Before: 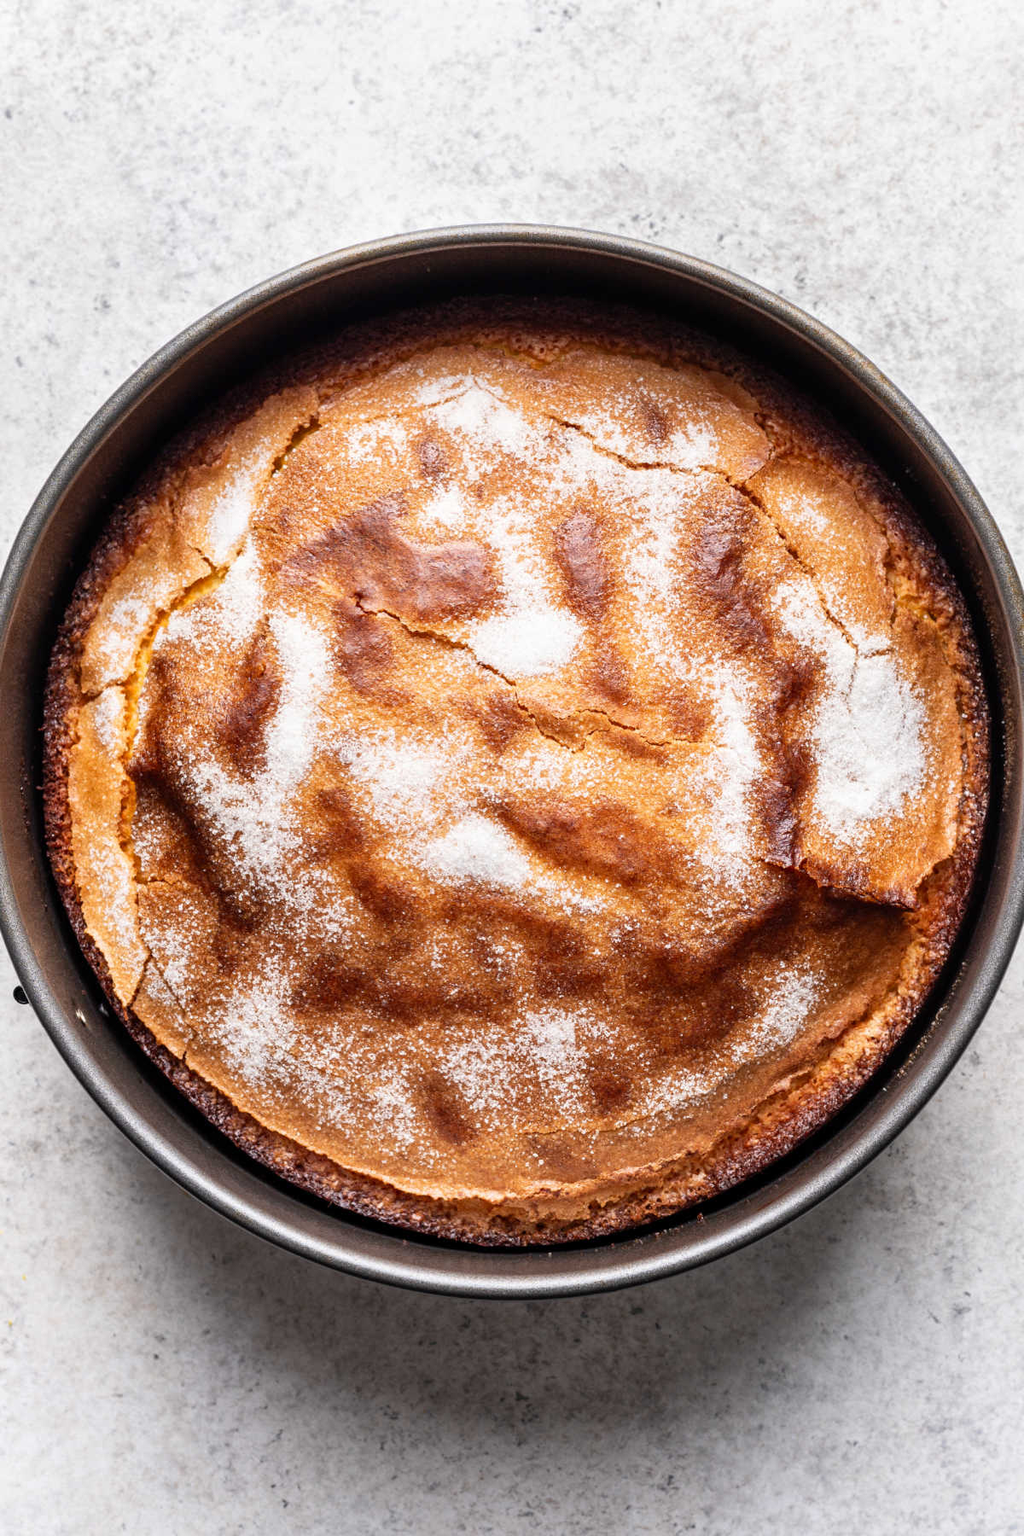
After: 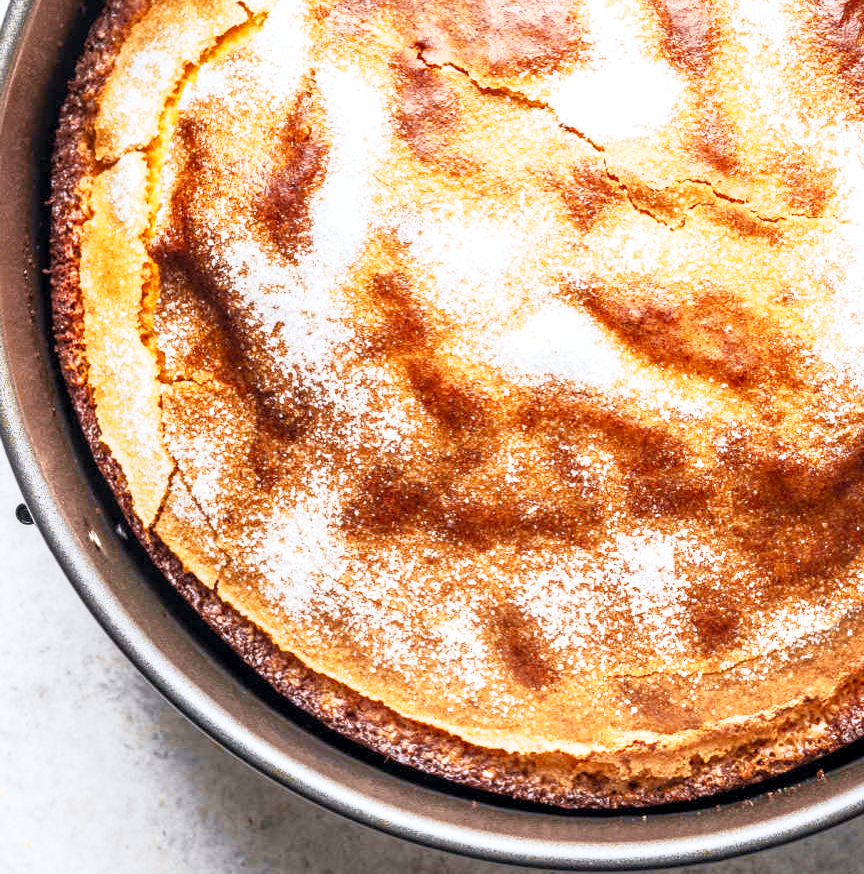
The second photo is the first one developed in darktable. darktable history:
local contrast: on, module defaults
crop: top 36.272%, right 27.976%, bottom 15.15%
tone curve: curves: ch0 [(0, 0) (0.15, 0.17) (0.452, 0.437) (0.611, 0.588) (0.751, 0.749) (1, 1)]; ch1 [(0, 0) (0.325, 0.327) (0.412, 0.45) (0.453, 0.484) (0.5, 0.499) (0.541, 0.55) (0.617, 0.612) (0.695, 0.697) (1, 1)]; ch2 [(0, 0) (0.386, 0.397) (0.452, 0.459) (0.505, 0.498) (0.524, 0.547) (0.574, 0.566) (0.633, 0.641) (1, 1)], color space Lab, independent channels, preserve colors none
base curve: curves: ch0 [(0, 0) (0.088, 0.125) (0.176, 0.251) (0.354, 0.501) (0.613, 0.749) (1, 0.877)], preserve colors none
exposure: black level correction 0, exposure 0.692 EV, compensate highlight preservation false
